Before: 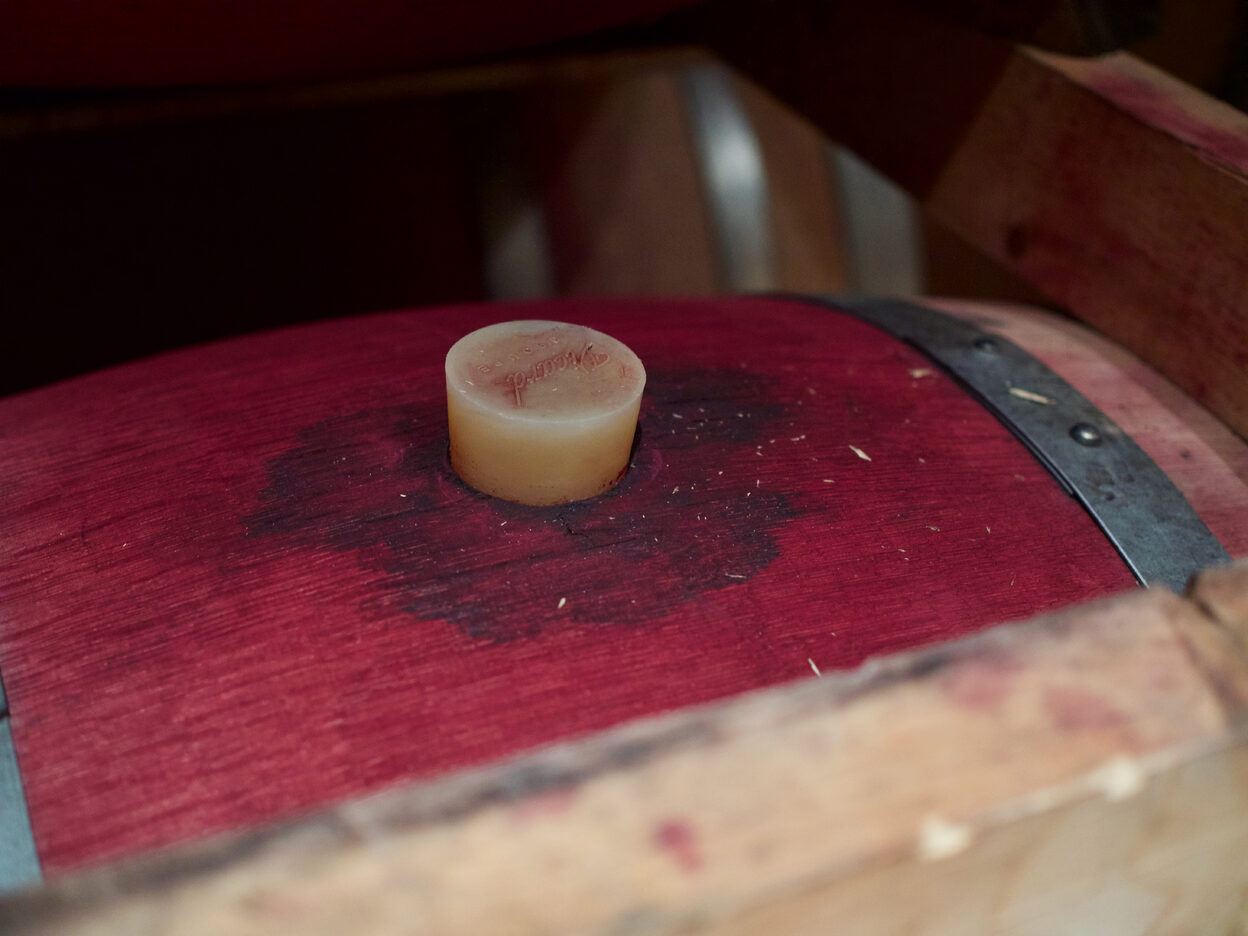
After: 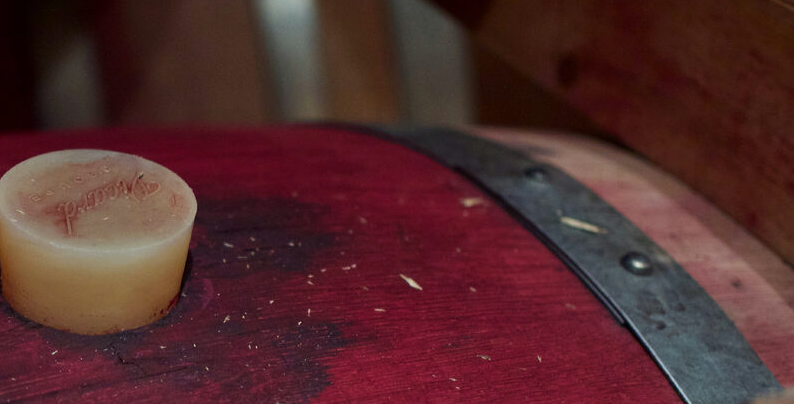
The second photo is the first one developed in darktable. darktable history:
crop: left 36.005%, top 18.293%, right 0.31%, bottom 38.444%
color correction: highlights a* -2.68, highlights b* 2.57
